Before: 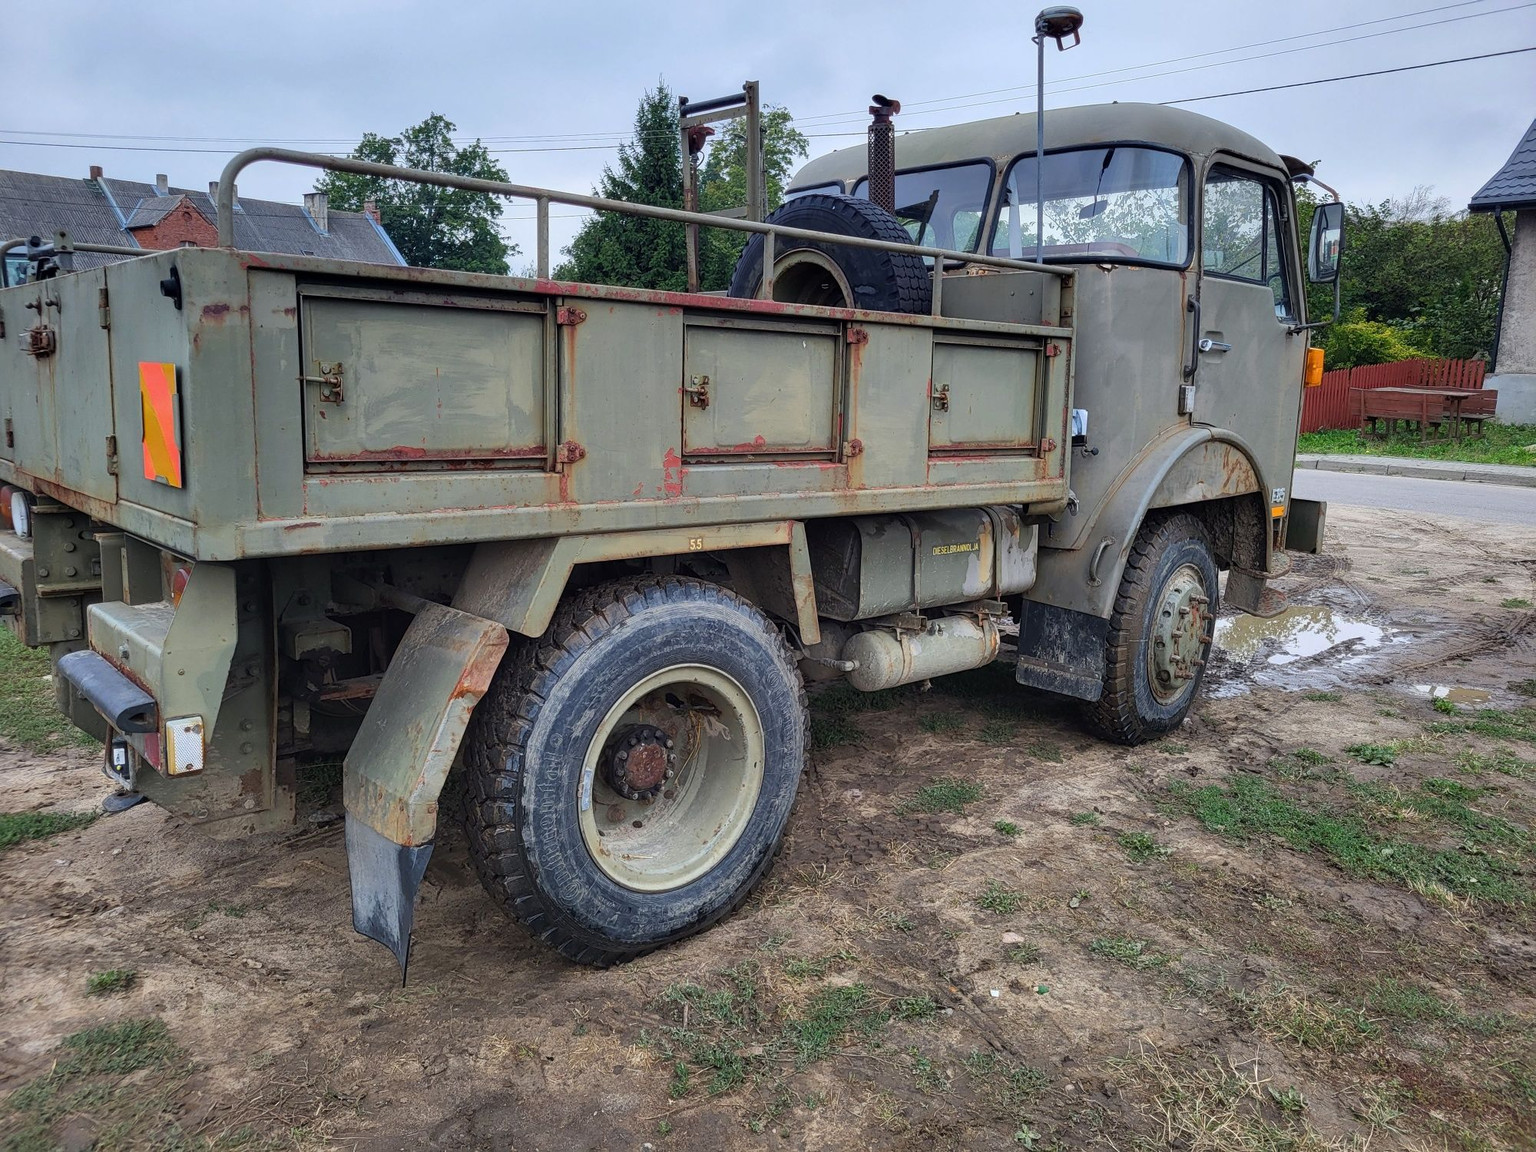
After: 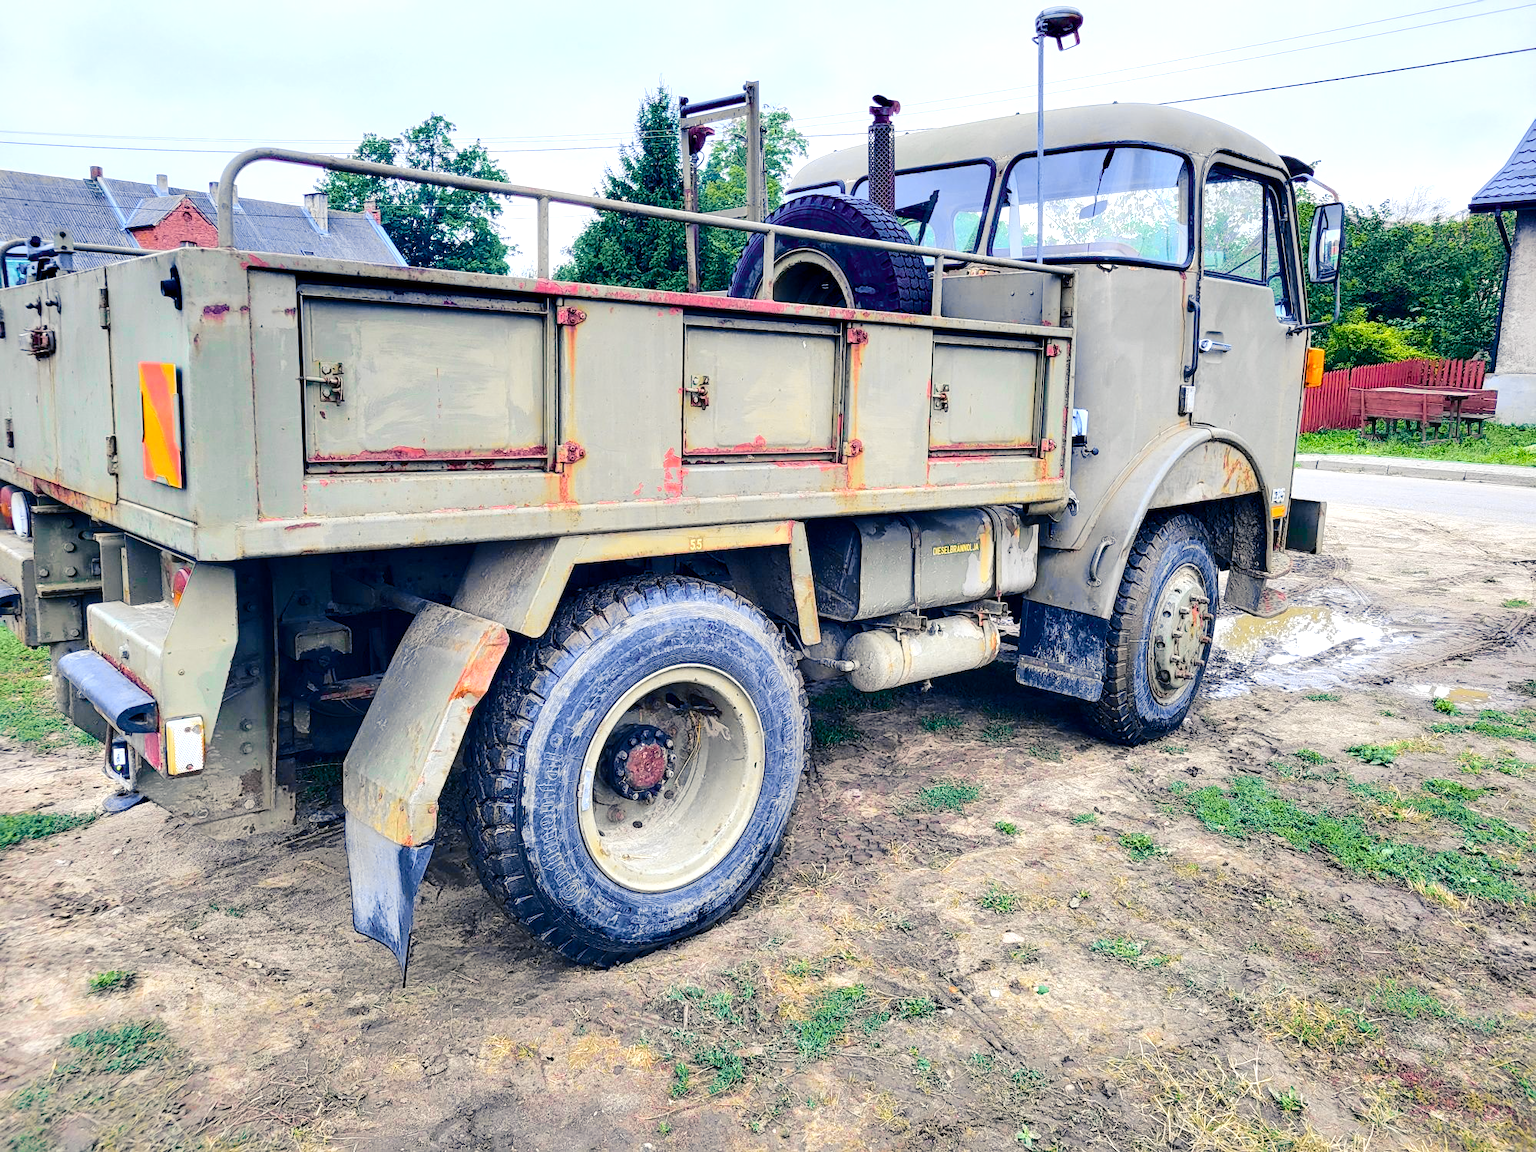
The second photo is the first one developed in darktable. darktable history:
color balance rgb: shadows lift › luminance -40.727%, shadows lift › chroma 13.87%, shadows lift › hue 258.9°, linear chroma grading › global chroma 0.755%, perceptual saturation grading › global saturation 20%, perceptual saturation grading › highlights -25.66%, perceptual saturation grading › shadows 49.803%, global vibrance 12.244%
exposure: black level correction 0, exposure 1.019 EV, compensate highlight preservation false
tone curve: curves: ch0 [(0.014, 0) (0.13, 0.09) (0.227, 0.211) (0.33, 0.395) (0.494, 0.615) (0.662, 0.76) (0.795, 0.846) (1, 0.969)]; ch1 [(0, 0) (0.366, 0.367) (0.447, 0.416) (0.473, 0.484) (0.504, 0.502) (0.525, 0.518) (0.564, 0.601) (0.634, 0.66) (0.746, 0.804) (1, 1)]; ch2 [(0, 0) (0.333, 0.346) (0.375, 0.375) (0.424, 0.43) (0.476, 0.498) (0.496, 0.505) (0.517, 0.522) (0.548, 0.548) (0.579, 0.618) (0.651, 0.674) (0.688, 0.728) (1, 1)], color space Lab, independent channels, preserve colors none
